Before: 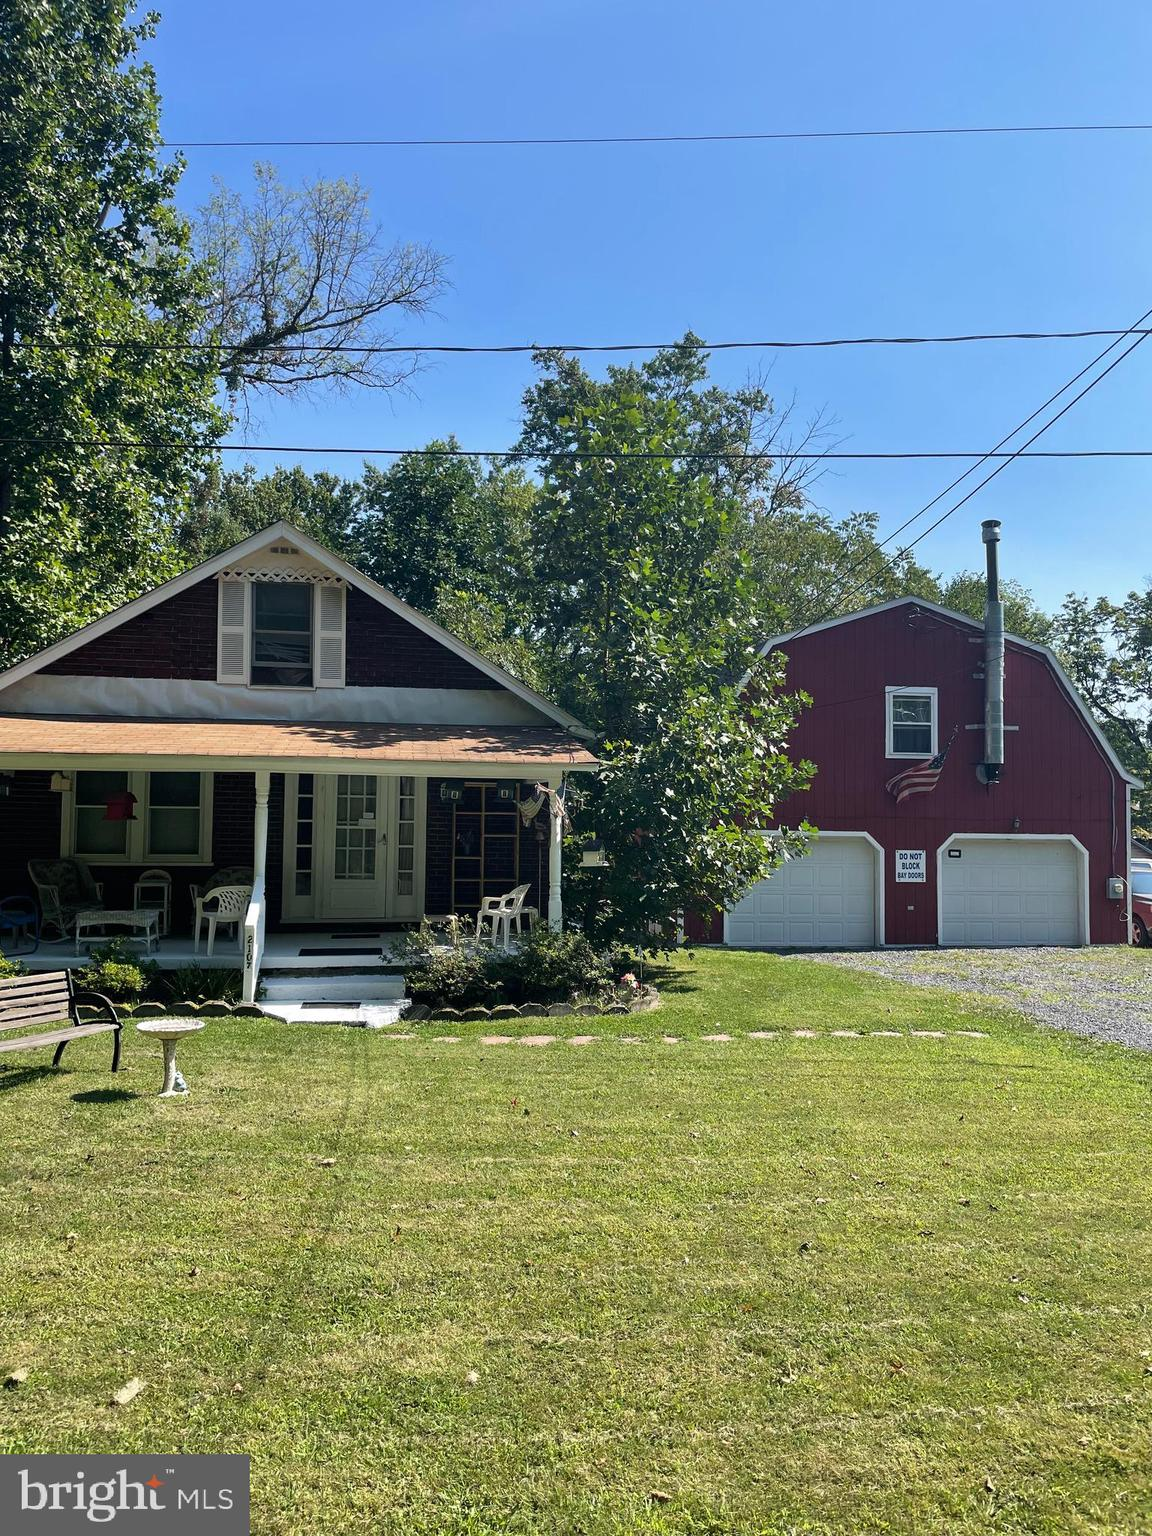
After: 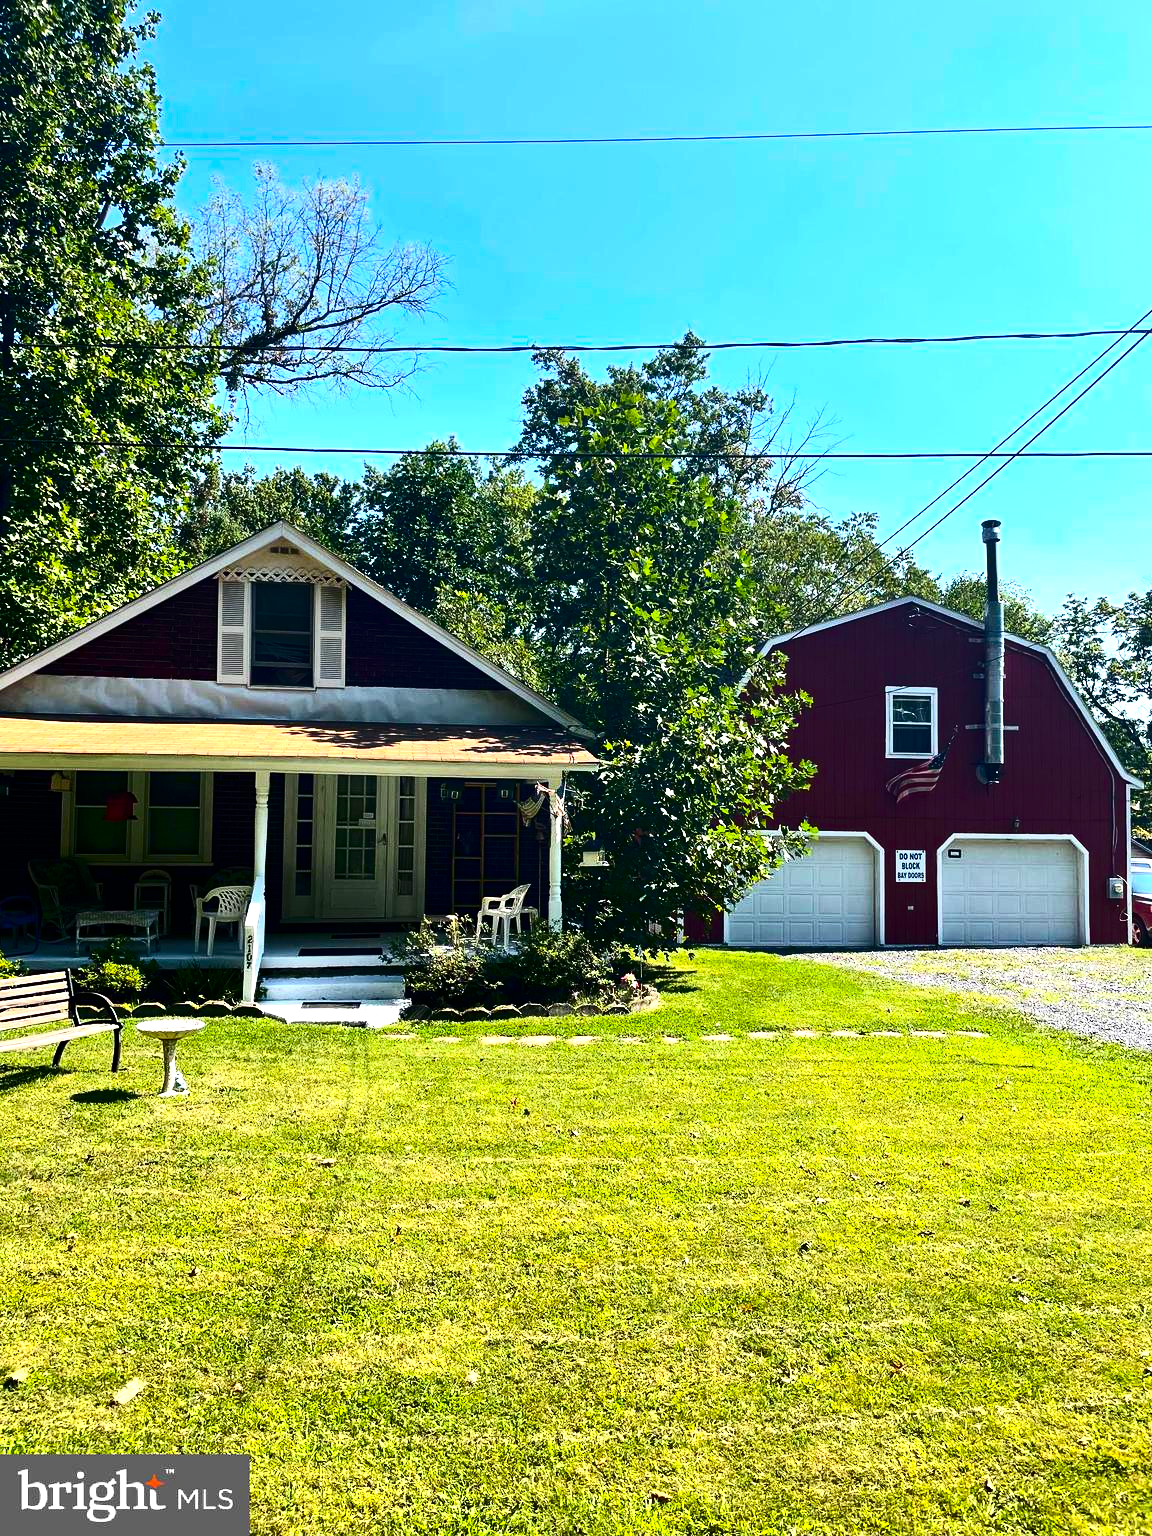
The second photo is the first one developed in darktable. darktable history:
contrast brightness saturation: contrast 0.308, brightness -0.067, saturation 0.165
color balance rgb: perceptual saturation grading › global saturation 30.067%, perceptual brilliance grading › global brilliance 12.759%, perceptual brilliance grading › highlights 15.307%, global vibrance 9.728%
